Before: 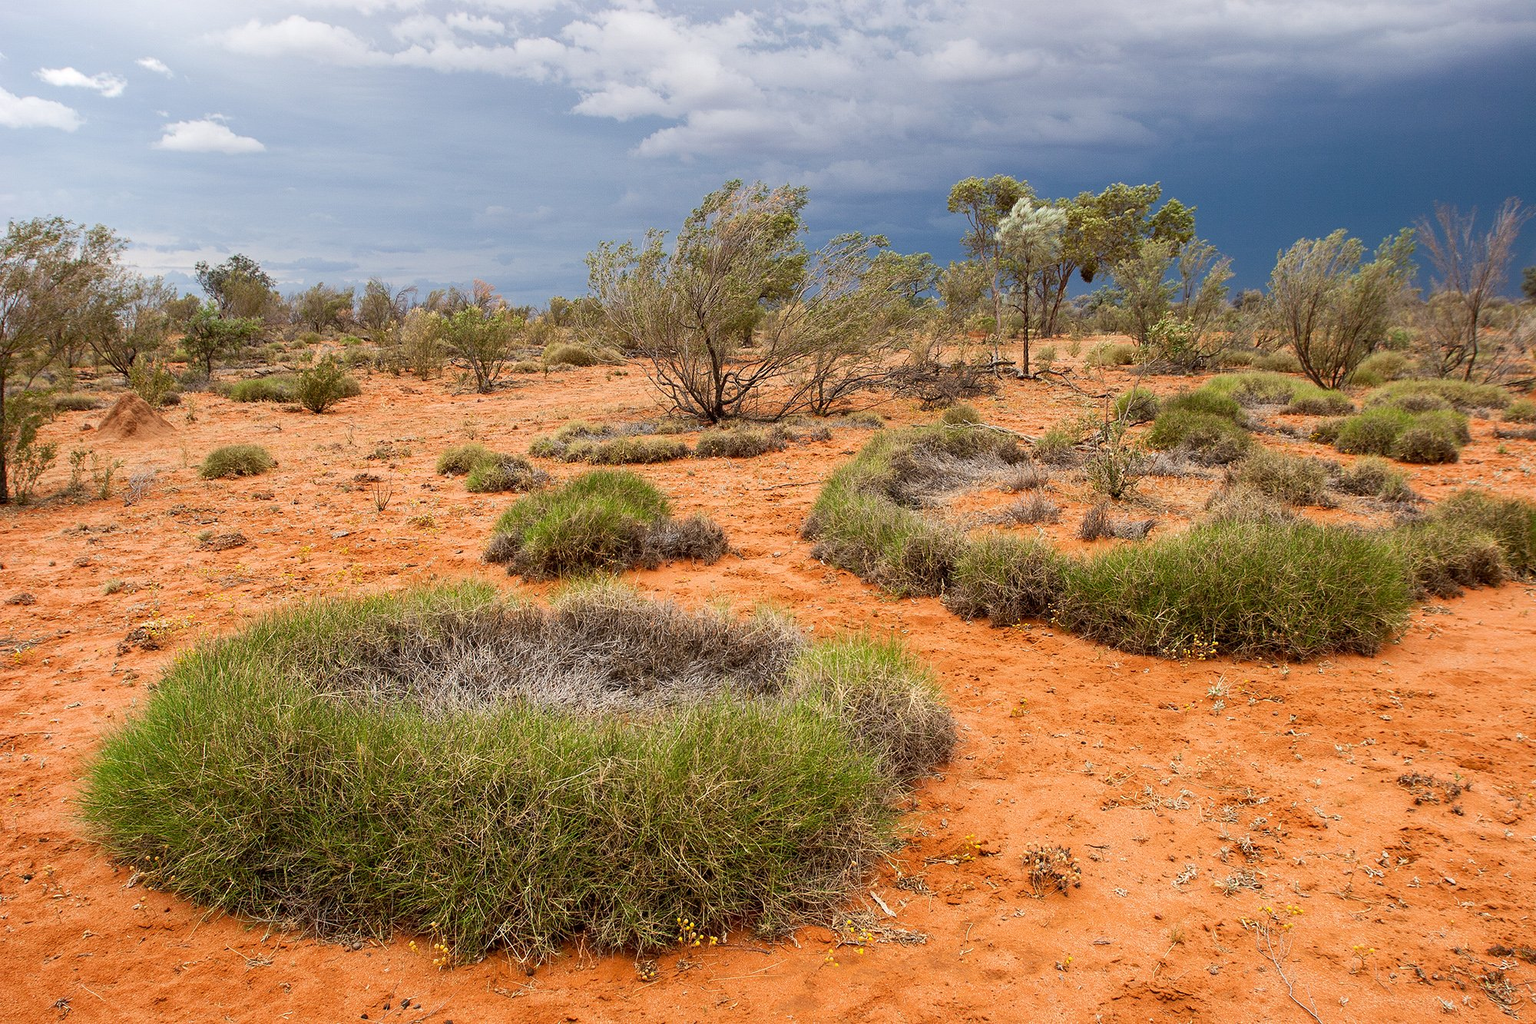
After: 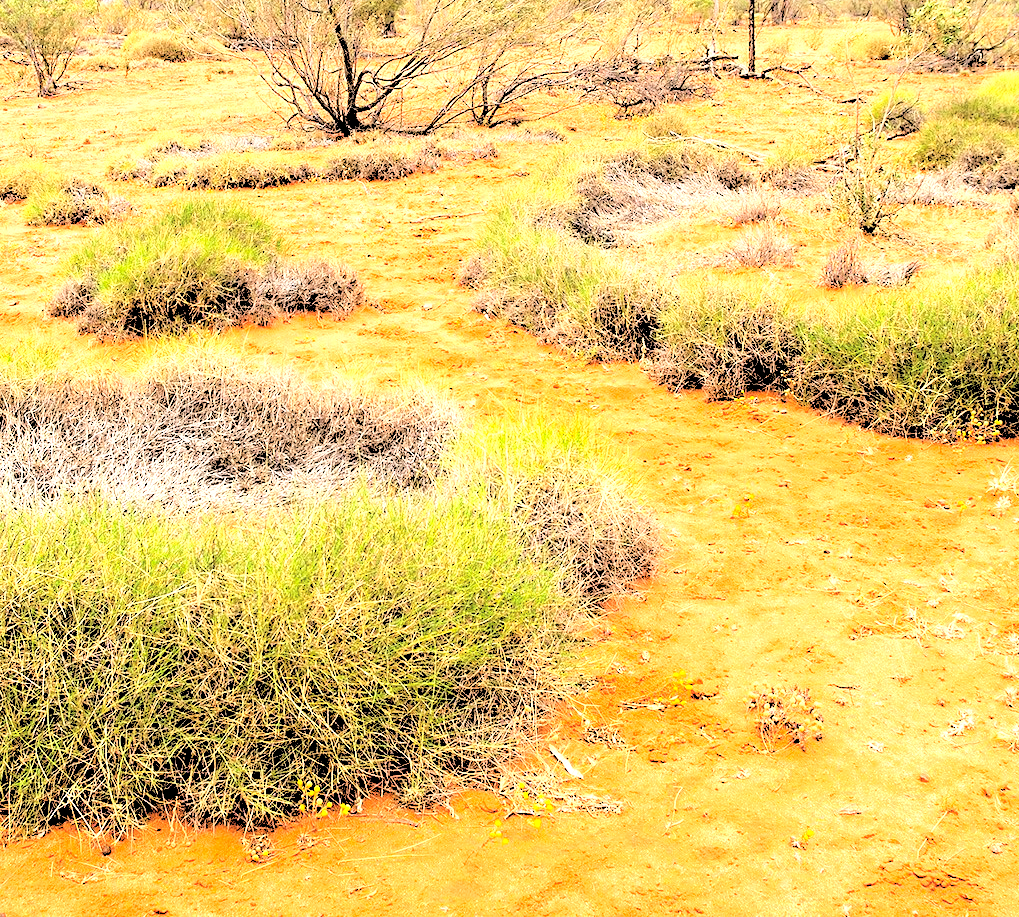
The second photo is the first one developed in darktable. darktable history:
tone equalizer: -8 EV -0.75 EV, -7 EV -0.7 EV, -6 EV -0.6 EV, -5 EV -0.4 EV, -3 EV 0.4 EV, -2 EV 0.6 EV, -1 EV 0.7 EV, +0 EV 0.75 EV, edges refinement/feathering 500, mask exposure compensation -1.57 EV, preserve details no
exposure: exposure 0.999 EV, compensate highlight preservation false
crop and rotate: left 29.237%, top 31.152%, right 19.807%
contrast brightness saturation: contrast 0.1, brightness 0.3, saturation 0.14
rgb levels: levels [[0.027, 0.429, 0.996], [0, 0.5, 1], [0, 0.5, 1]]
